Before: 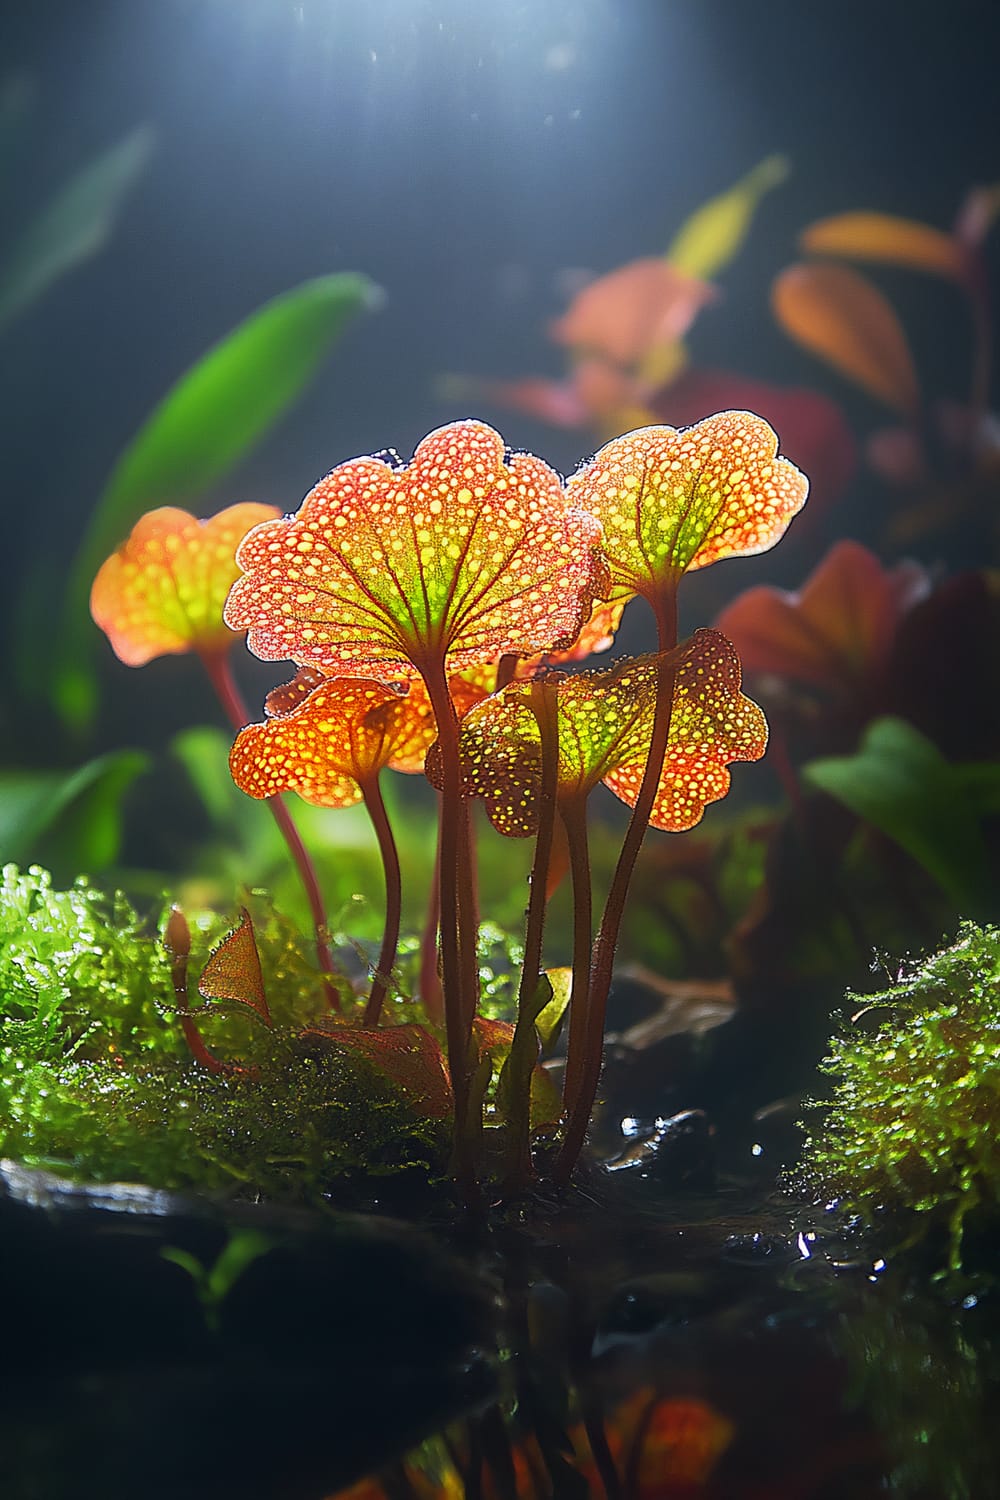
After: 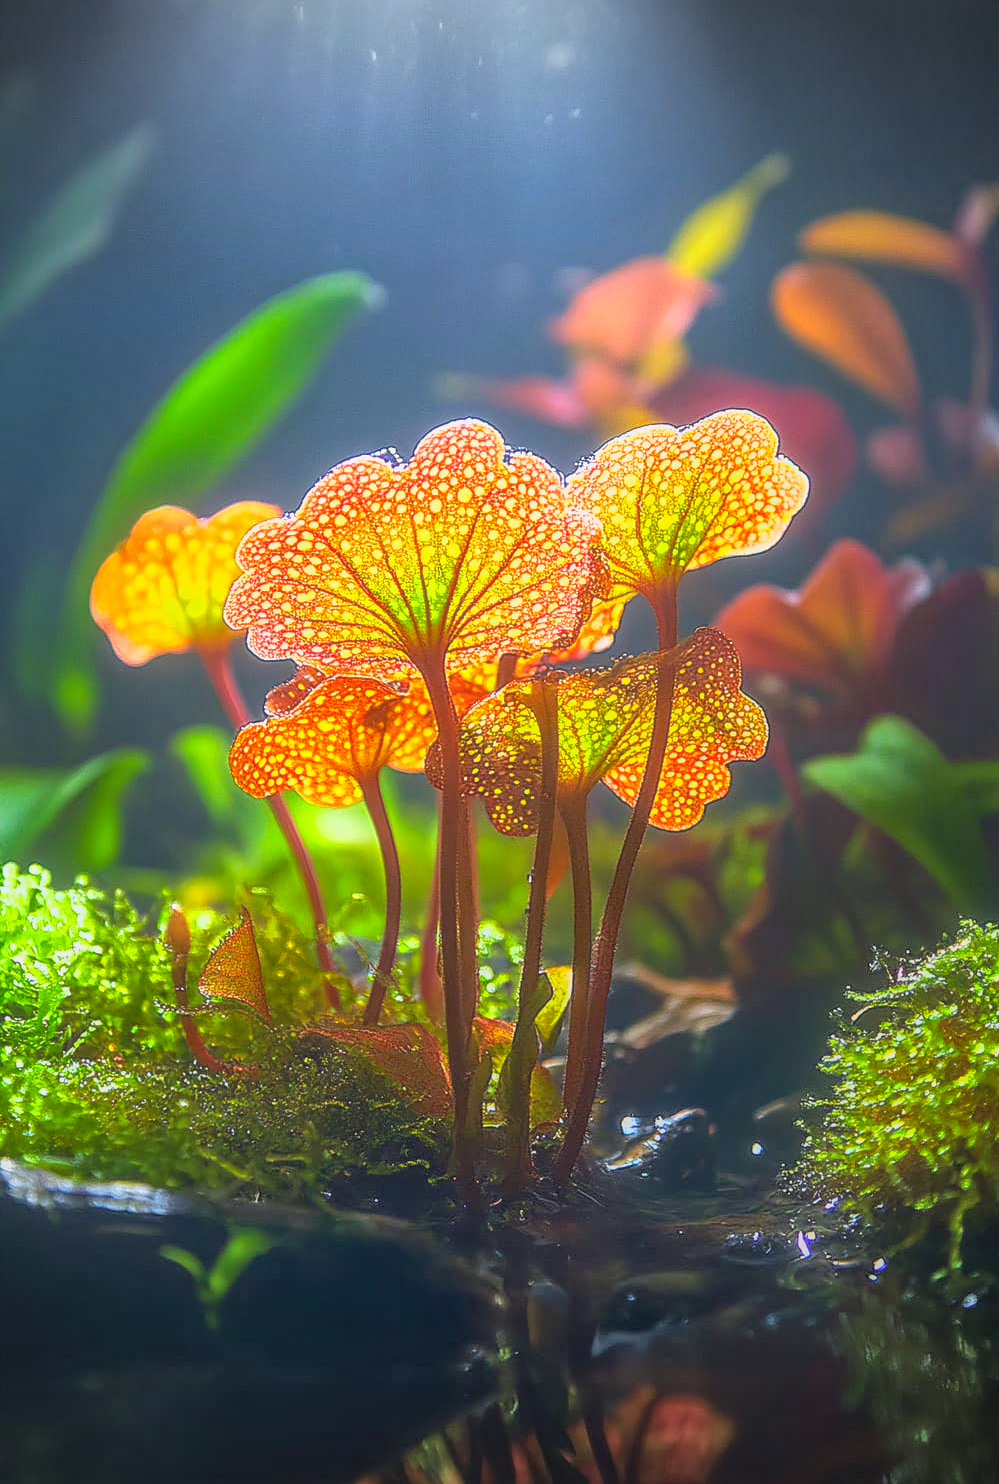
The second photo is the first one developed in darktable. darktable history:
exposure: exposure 0.745 EV, compensate exposure bias true, compensate highlight preservation false
vignetting: fall-off start 99.78%, width/height ratio 1.311
local contrast: highlights 73%, shadows 10%, midtone range 0.193
shadows and highlights: soften with gaussian
crop: top 0.125%, bottom 0.15%
haze removal: compatibility mode true, adaptive false
color balance rgb: perceptual saturation grading › global saturation -3.442%, perceptual saturation grading › shadows -1.297%, global vibrance 39.739%
